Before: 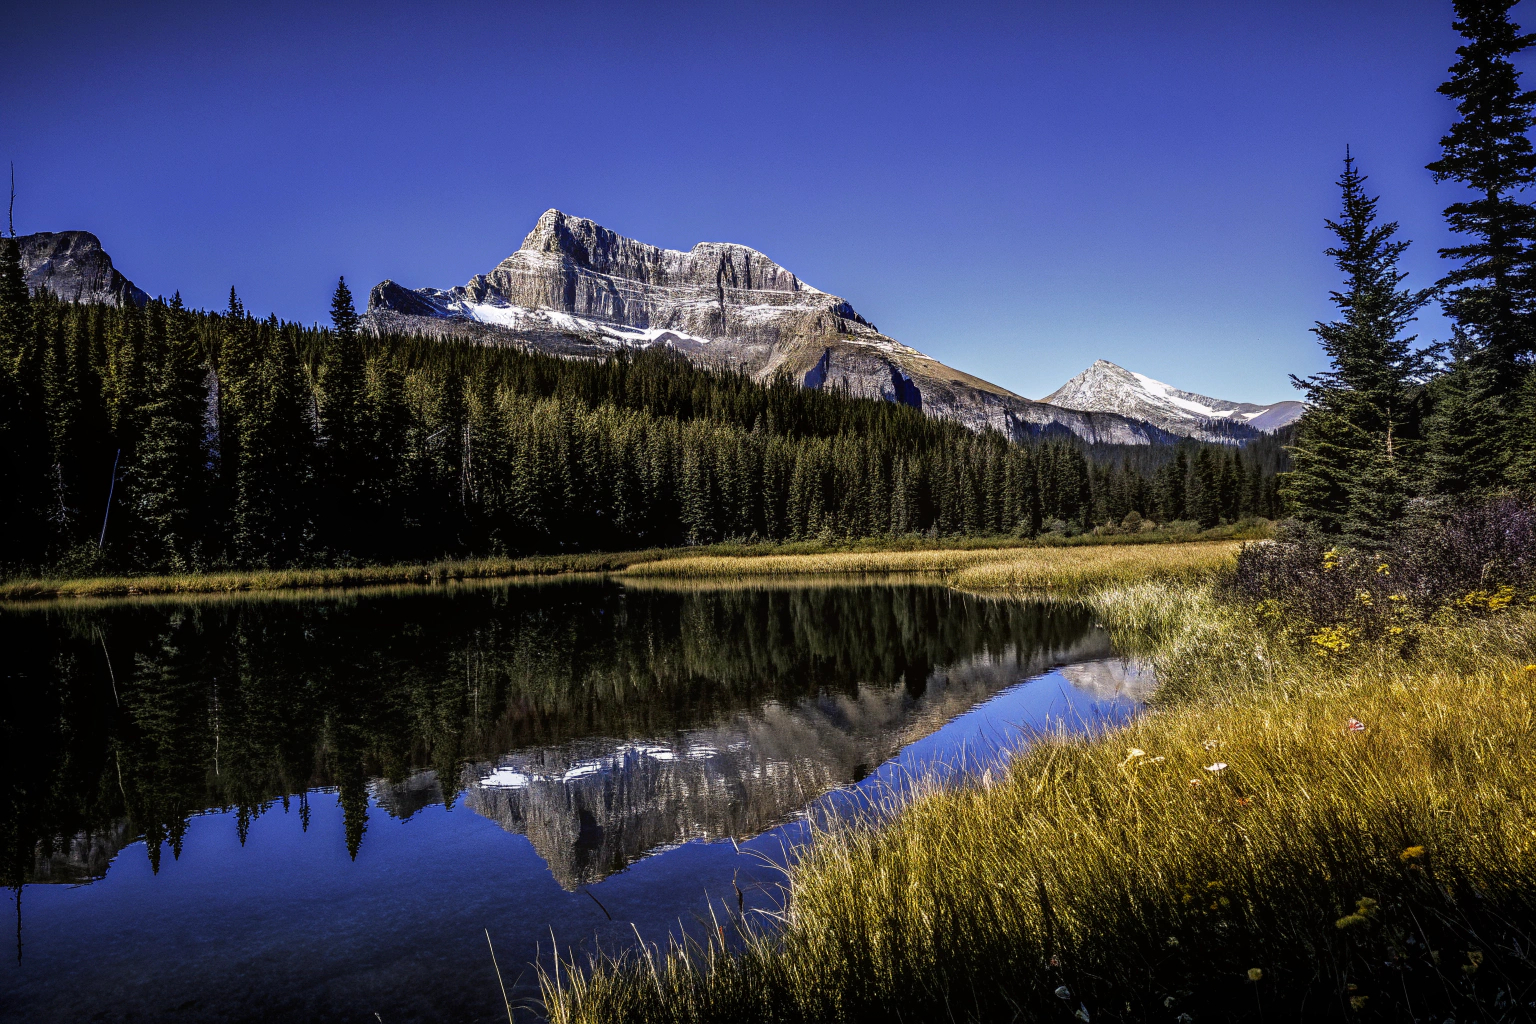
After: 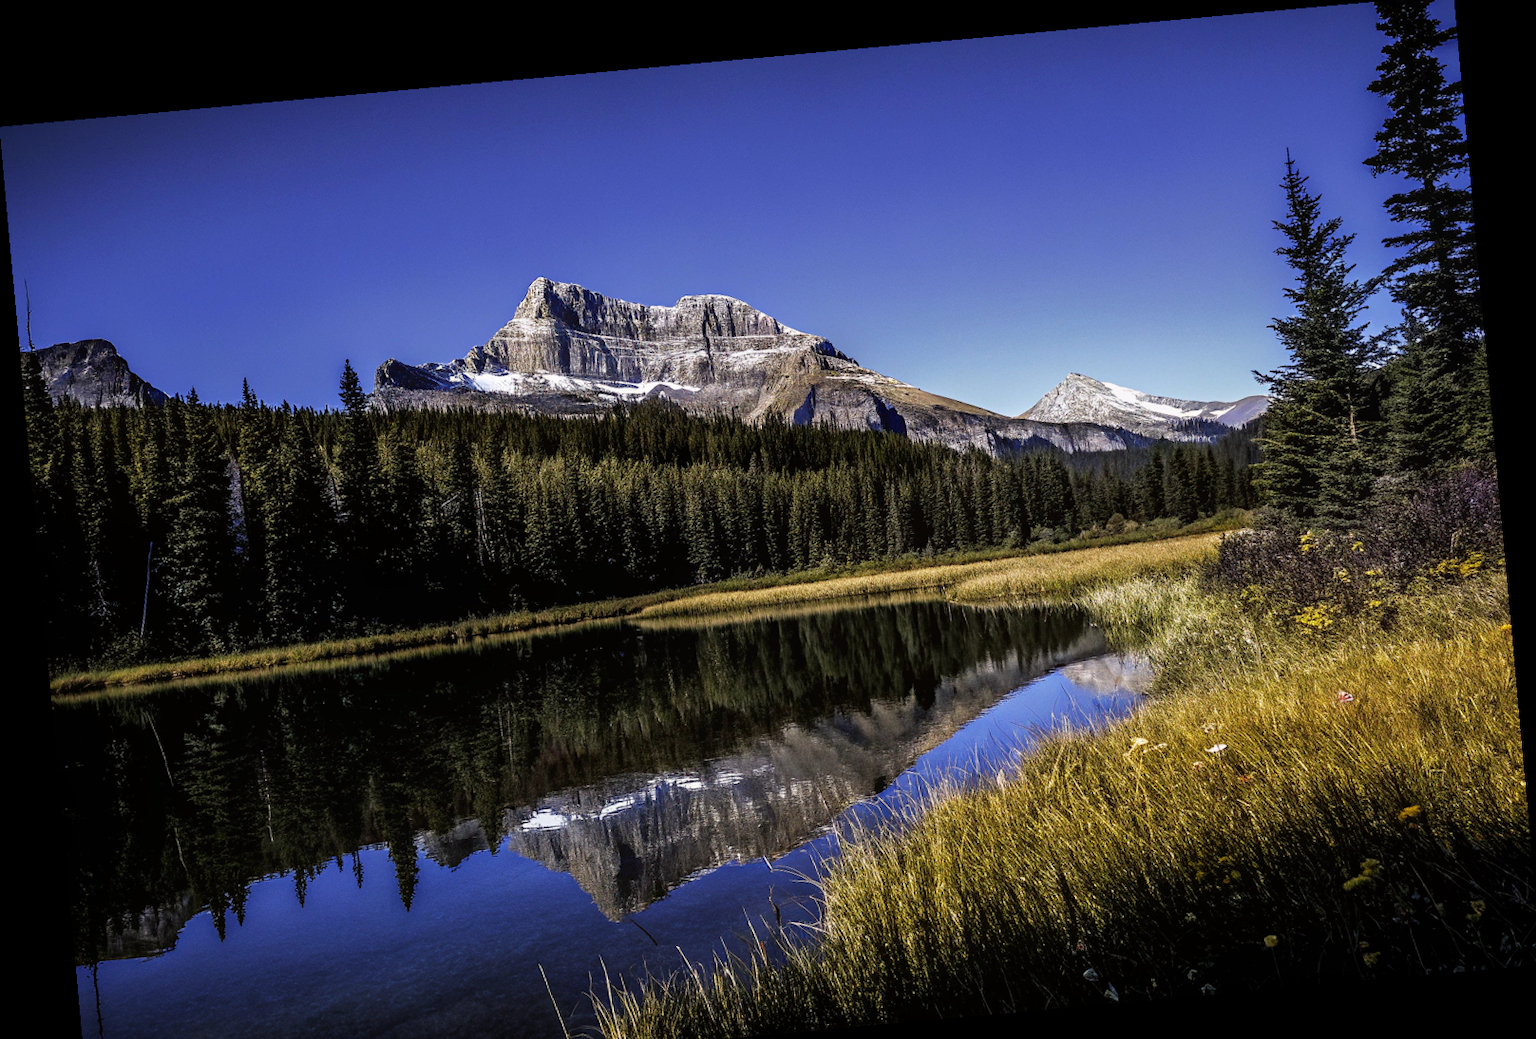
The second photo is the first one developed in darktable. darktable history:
rotate and perspective: rotation -5.2°, automatic cropping off
crop: top 0.448%, right 0.264%, bottom 5.045%
